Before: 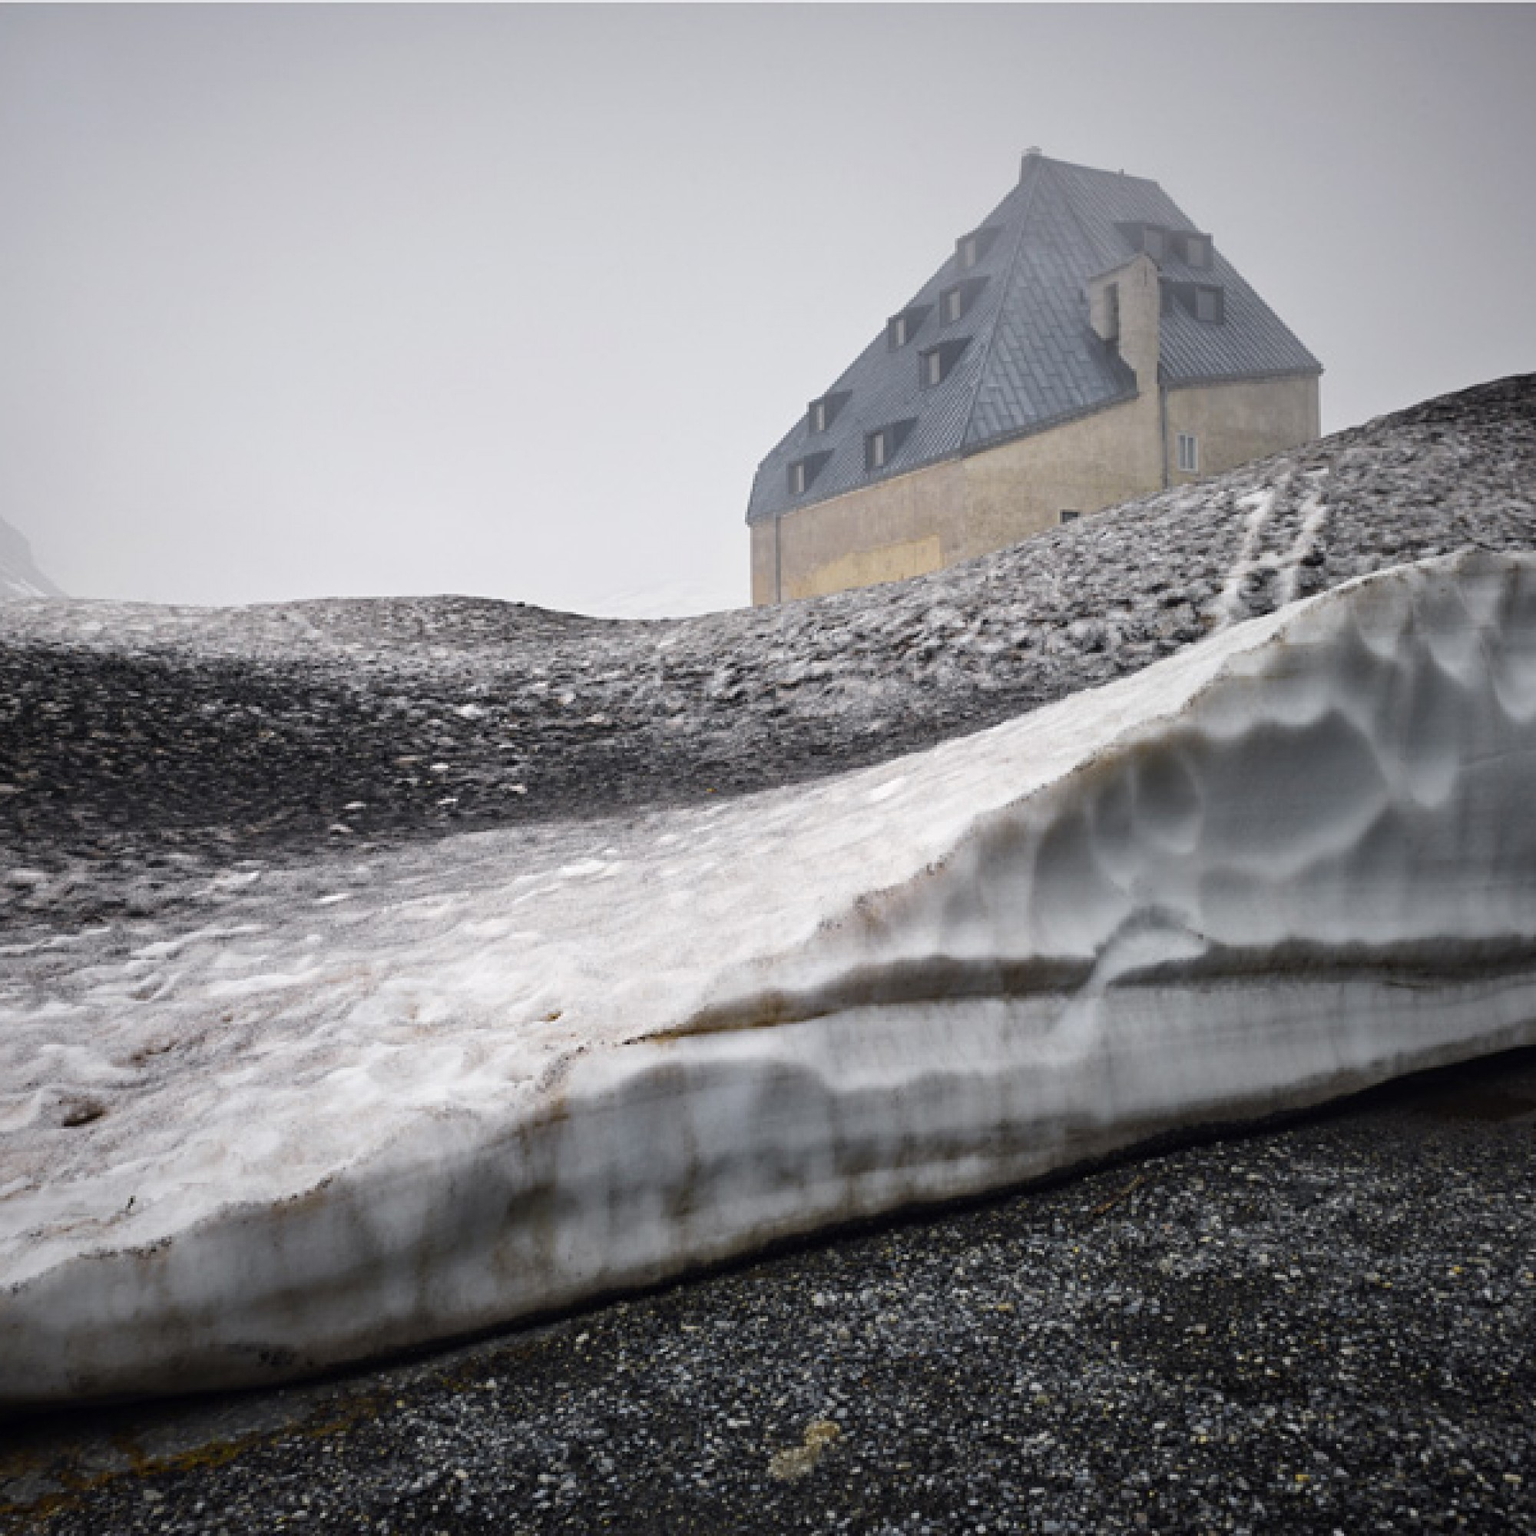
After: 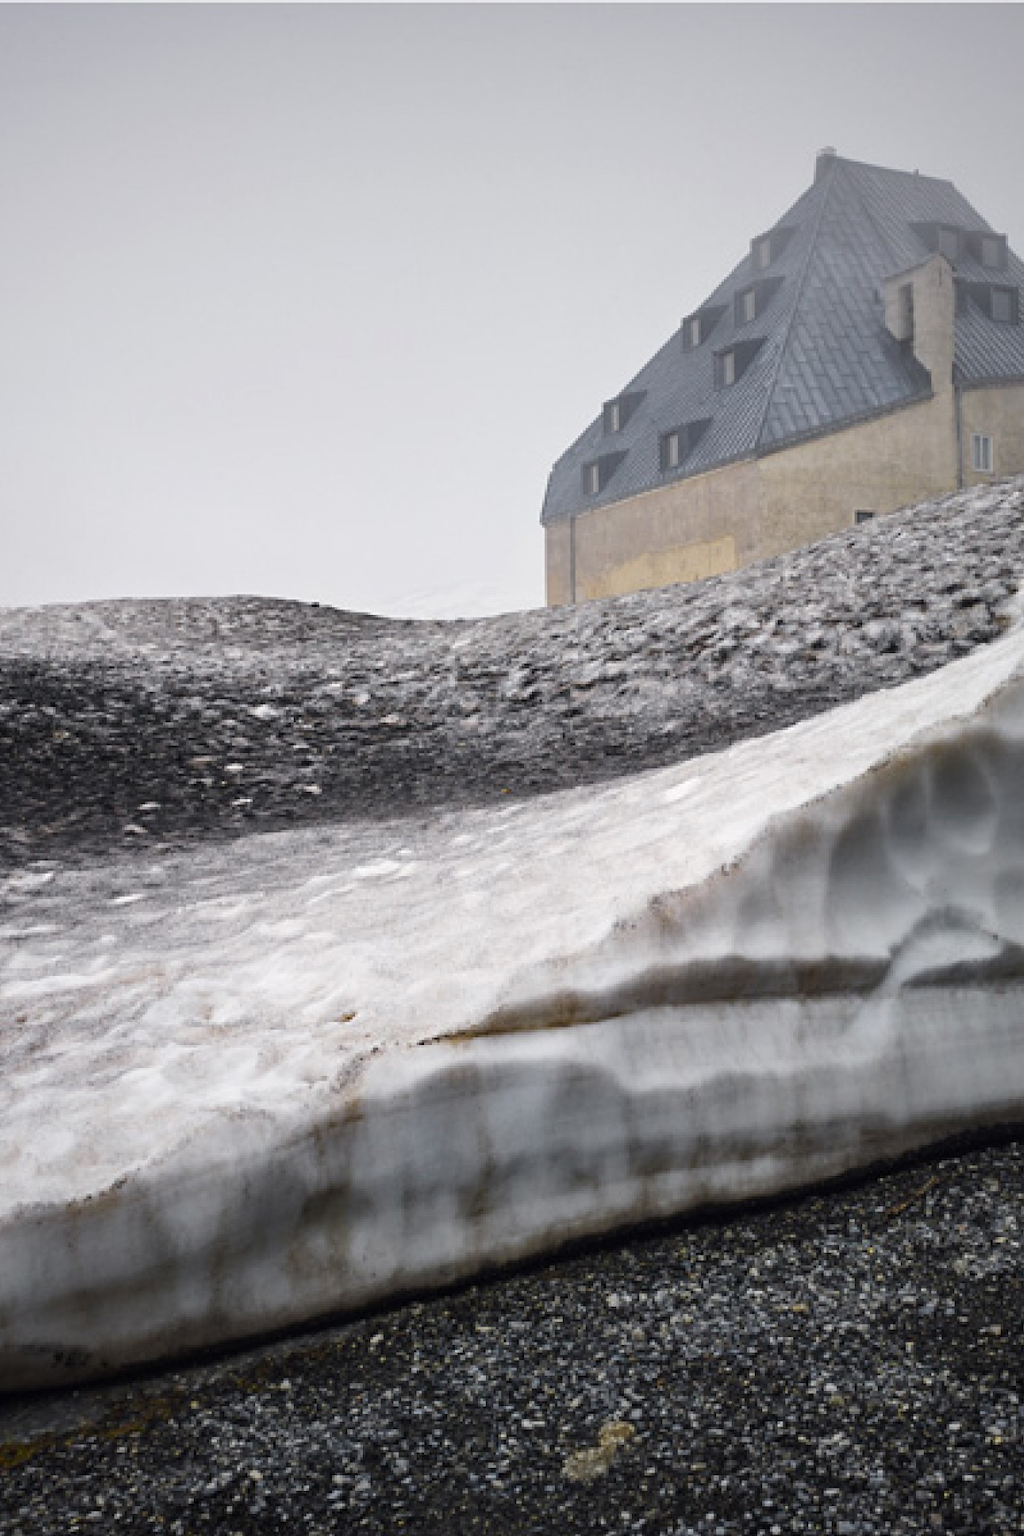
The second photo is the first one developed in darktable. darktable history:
crop and rotate: left 13.414%, right 19.909%
